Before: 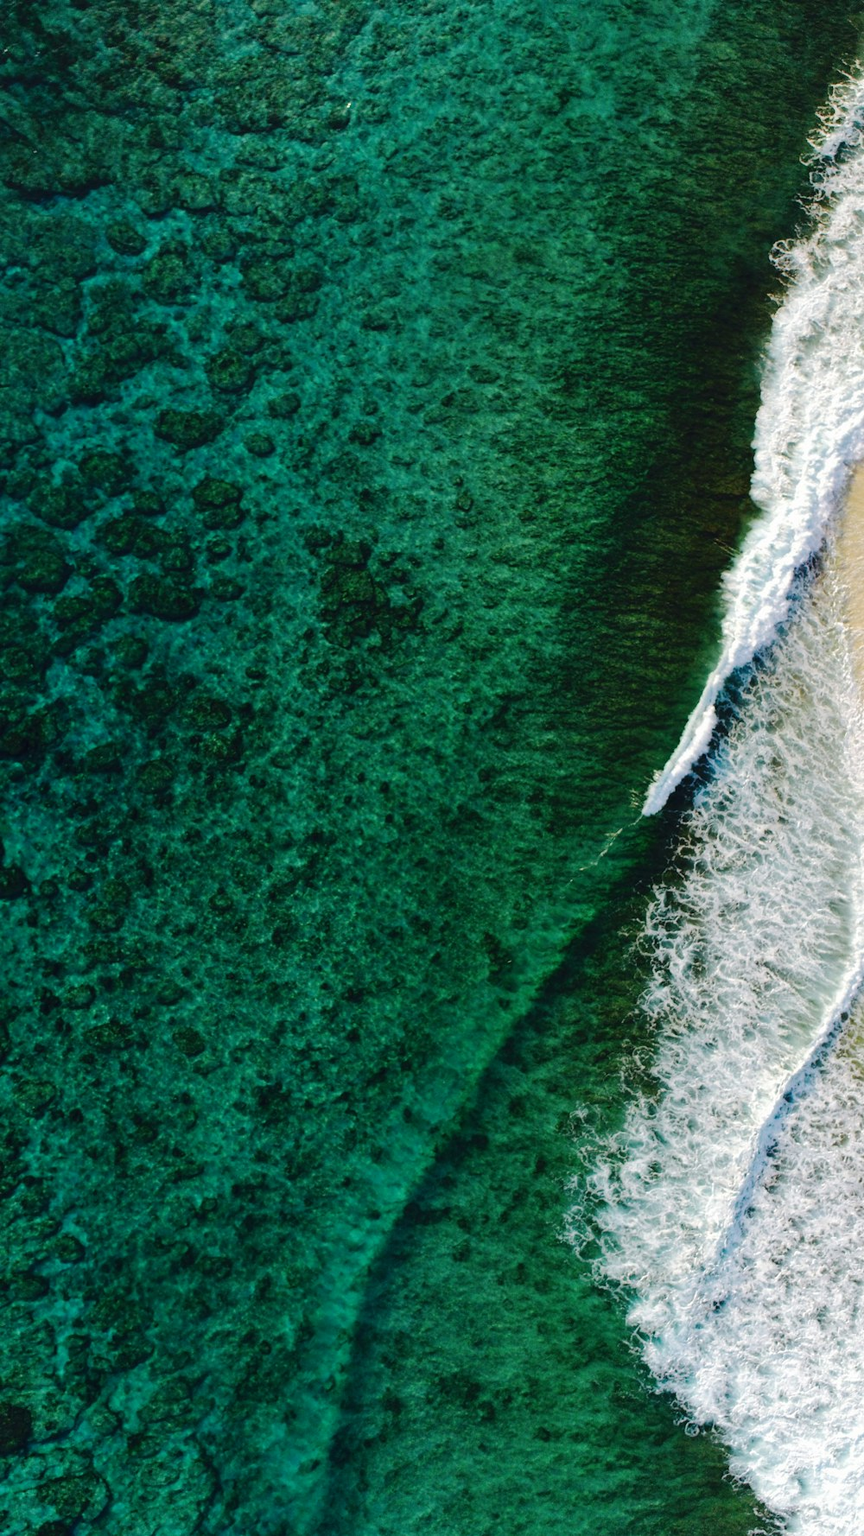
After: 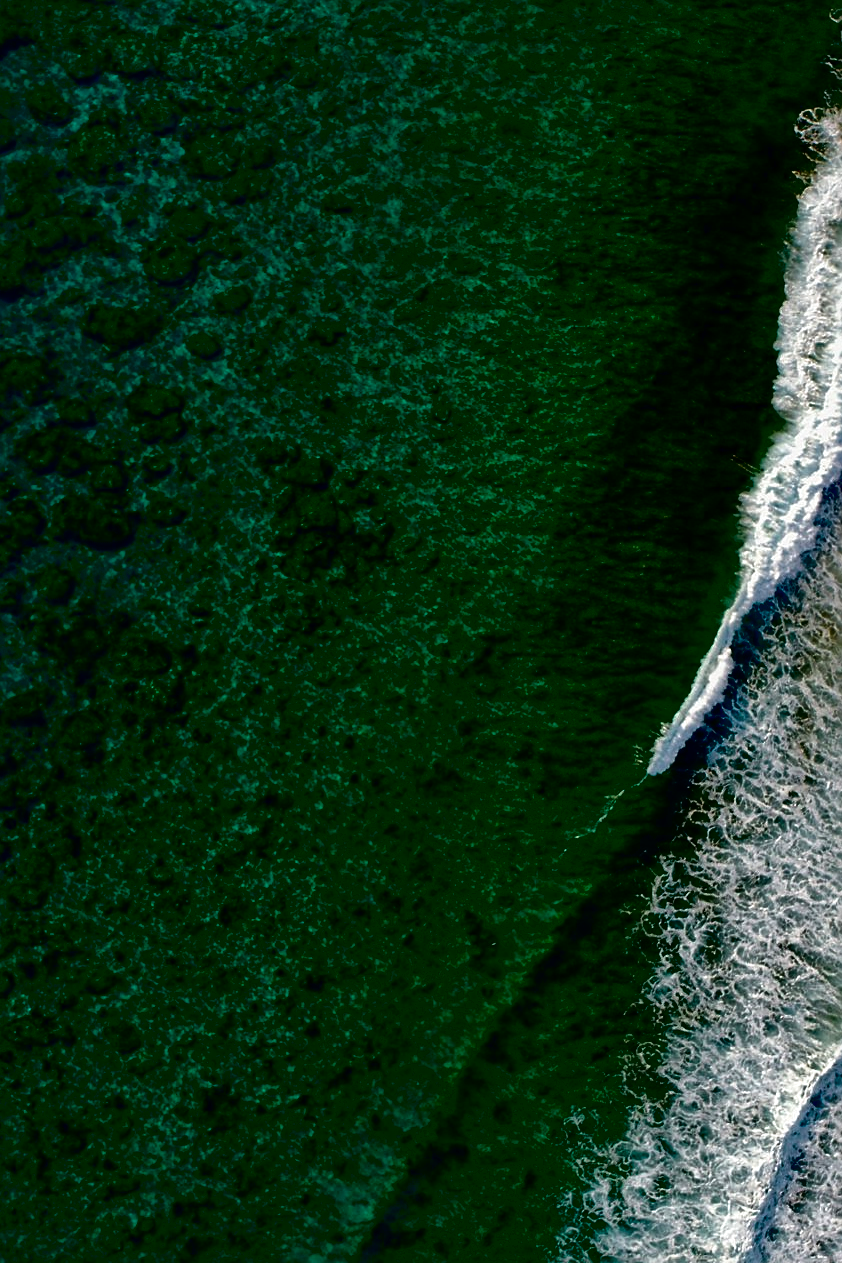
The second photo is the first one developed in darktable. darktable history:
crop and rotate: left 9.694%, top 9.56%, right 6.014%, bottom 19.393%
contrast brightness saturation: brightness -0.53
exposure: black level correction 0.029, exposure -0.075 EV, compensate highlight preservation false
local contrast: mode bilateral grid, contrast 20, coarseness 50, detail 171%, midtone range 0.2
sharpen: on, module defaults
velvia: on, module defaults
